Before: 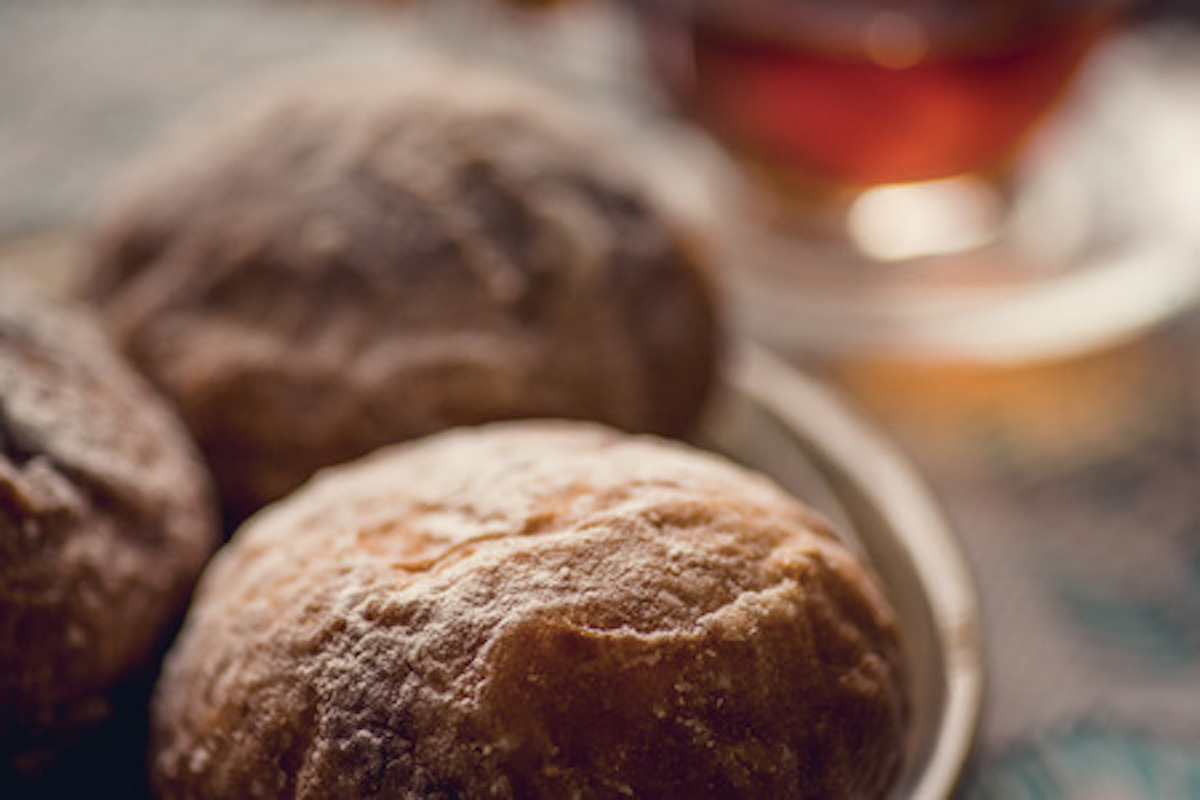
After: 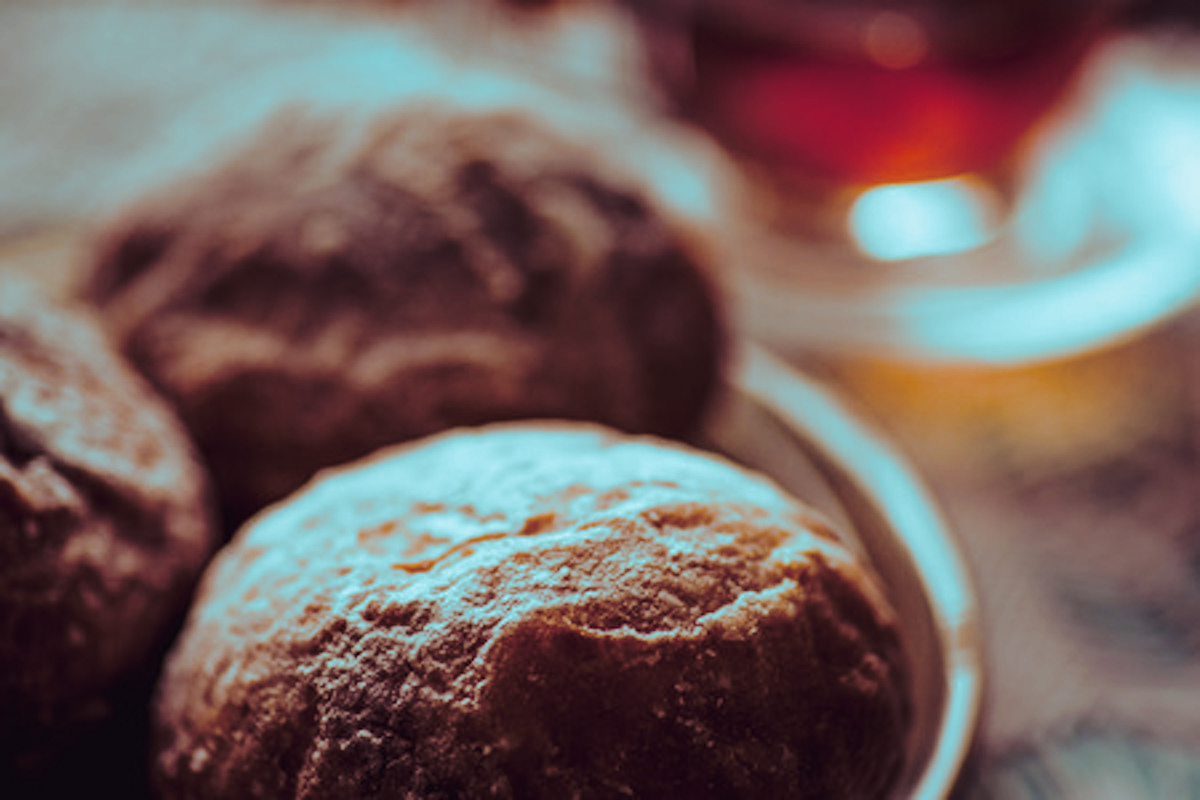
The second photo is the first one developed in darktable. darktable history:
split-toning: shadows › hue 327.6°, highlights › hue 198°, highlights › saturation 0.55, balance -21.25, compress 0%
base curve: curves: ch0 [(0, 0) (0.073, 0.04) (0.157, 0.139) (0.492, 0.492) (0.758, 0.758) (1, 1)], preserve colors none
